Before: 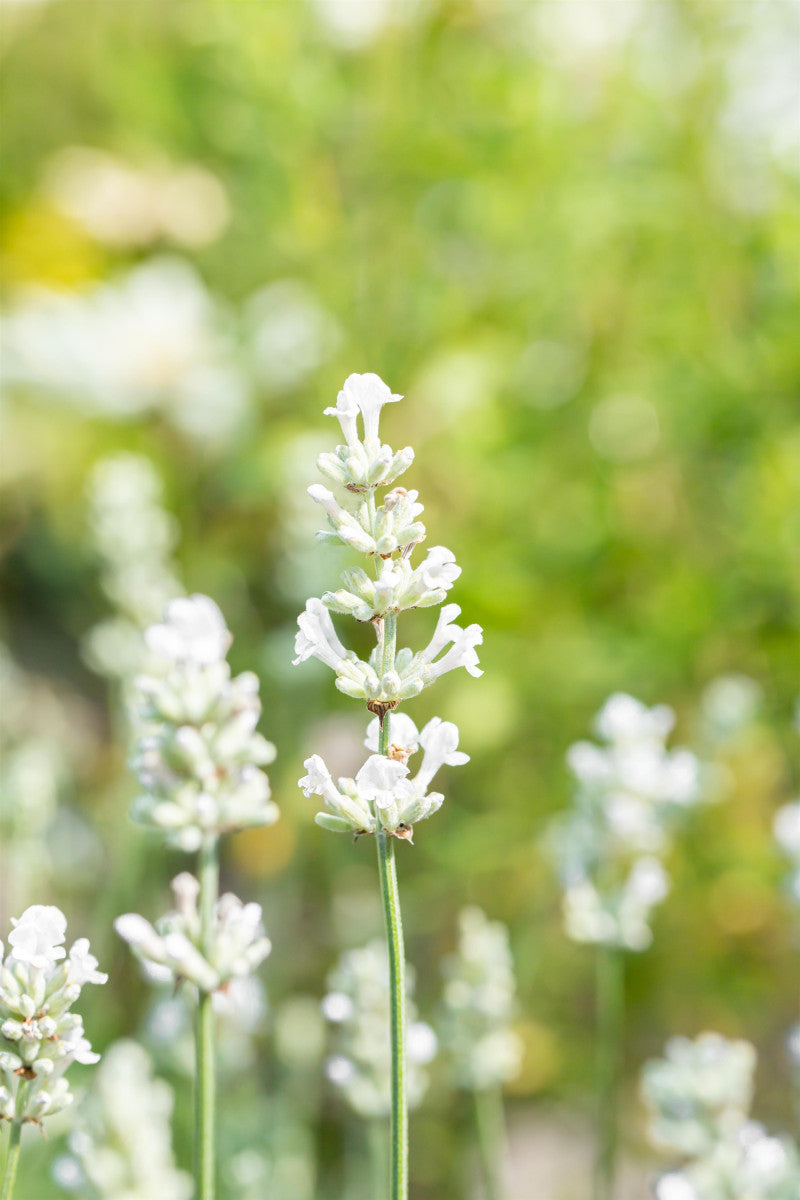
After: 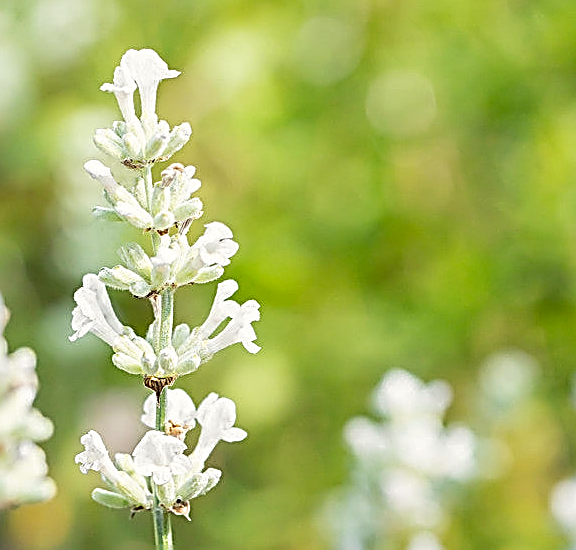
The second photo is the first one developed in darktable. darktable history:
color correction: highlights b* 3
crop and rotate: left 27.938%, top 27.046%, bottom 27.046%
sharpen: amount 1.861
